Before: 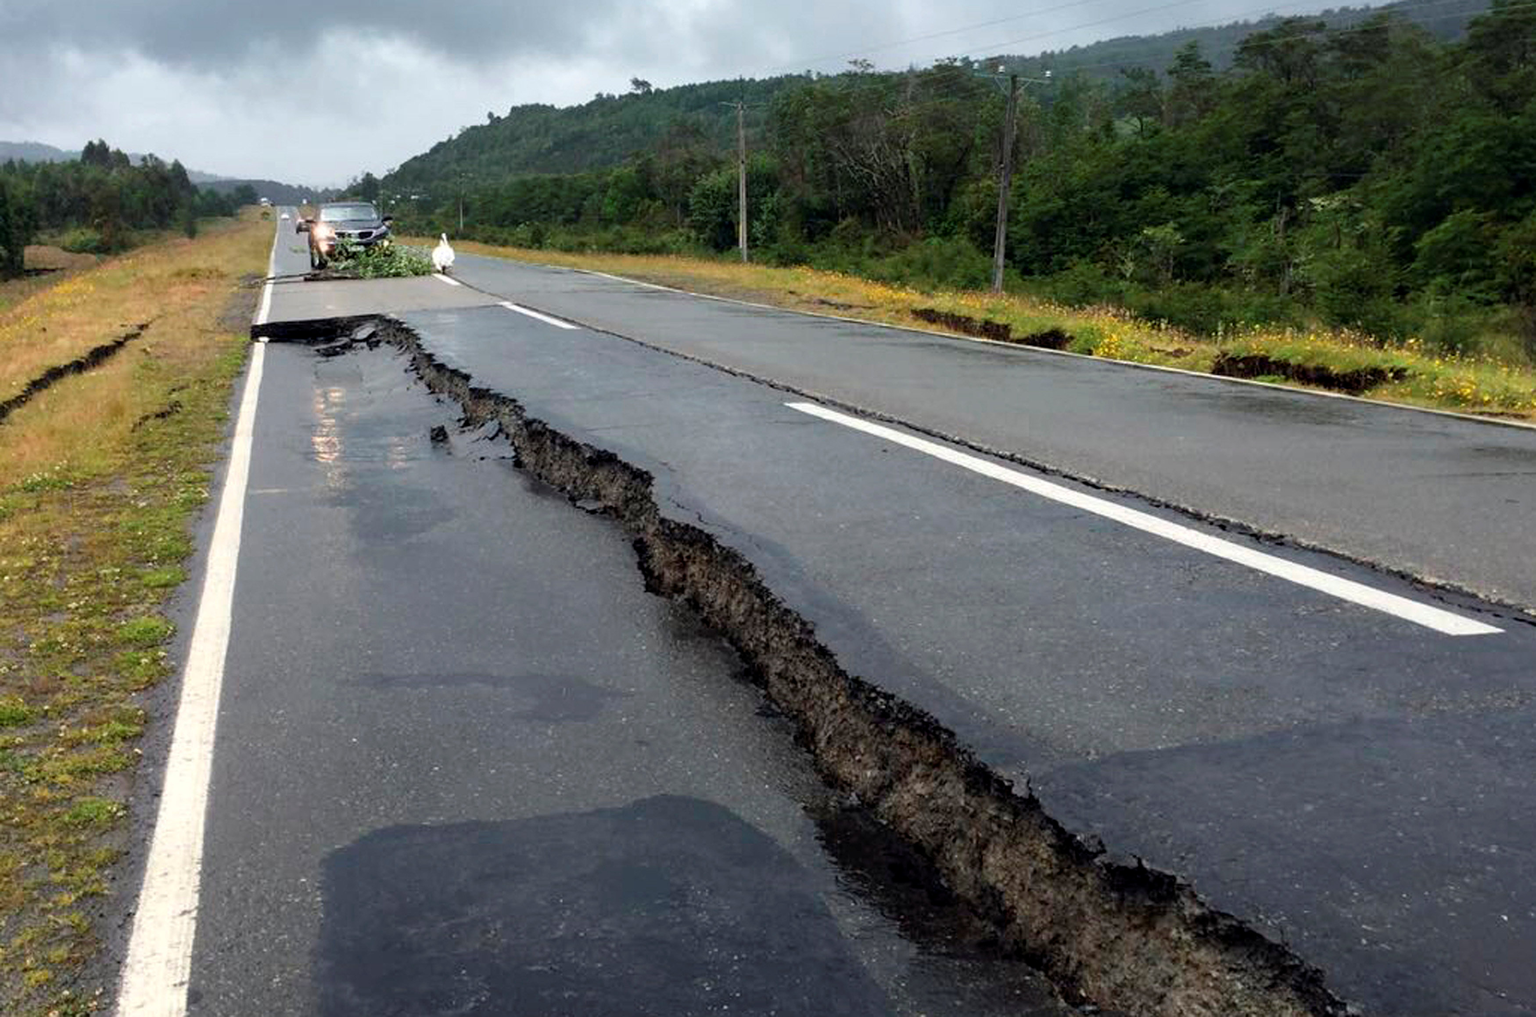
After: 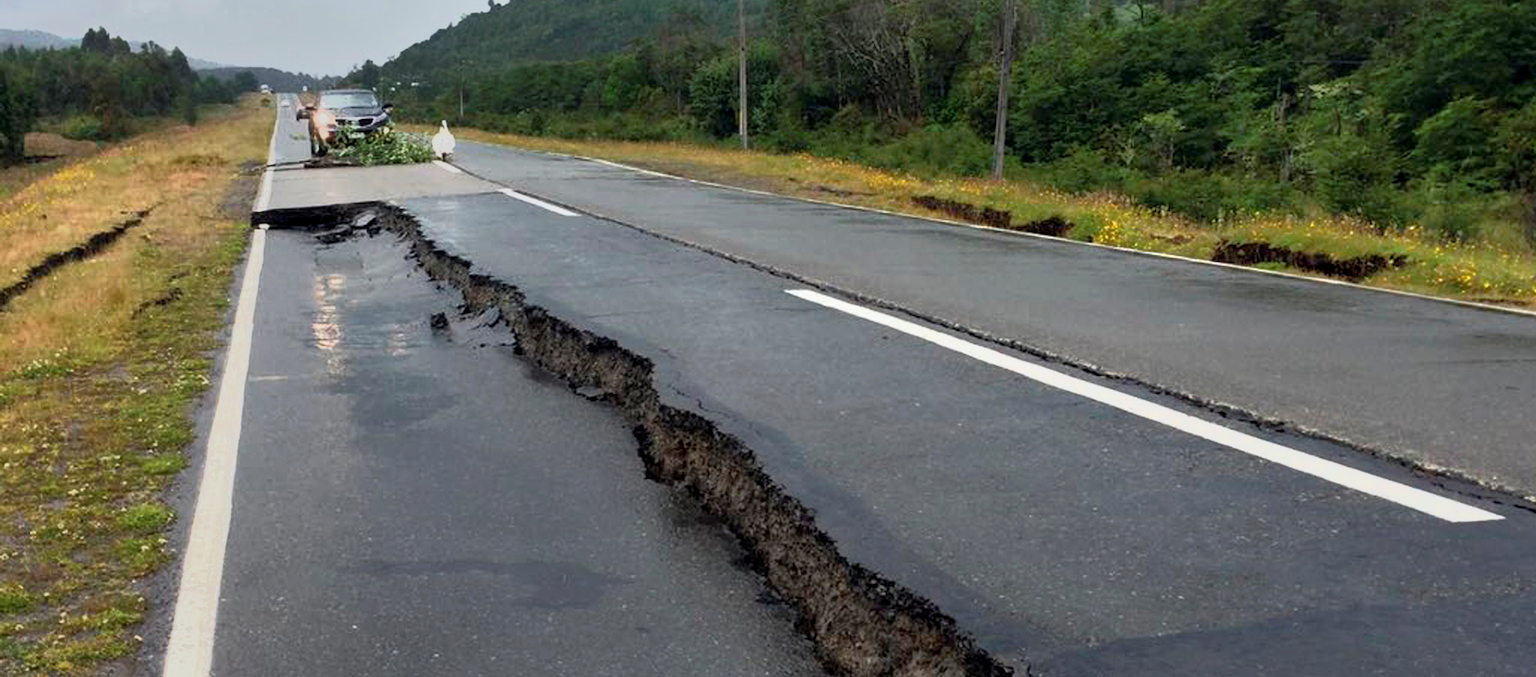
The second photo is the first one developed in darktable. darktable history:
tone equalizer: -7 EV -0.63 EV, -6 EV 1 EV, -5 EV -0.45 EV, -4 EV 0.43 EV, -3 EV 0.41 EV, -2 EV 0.15 EV, -1 EV -0.15 EV, +0 EV -0.39 EV, smoothing diameter 25%, edges refinement/feathering 10, preserve details guided filter
crop: top 11.166%, bottom 22.168%
